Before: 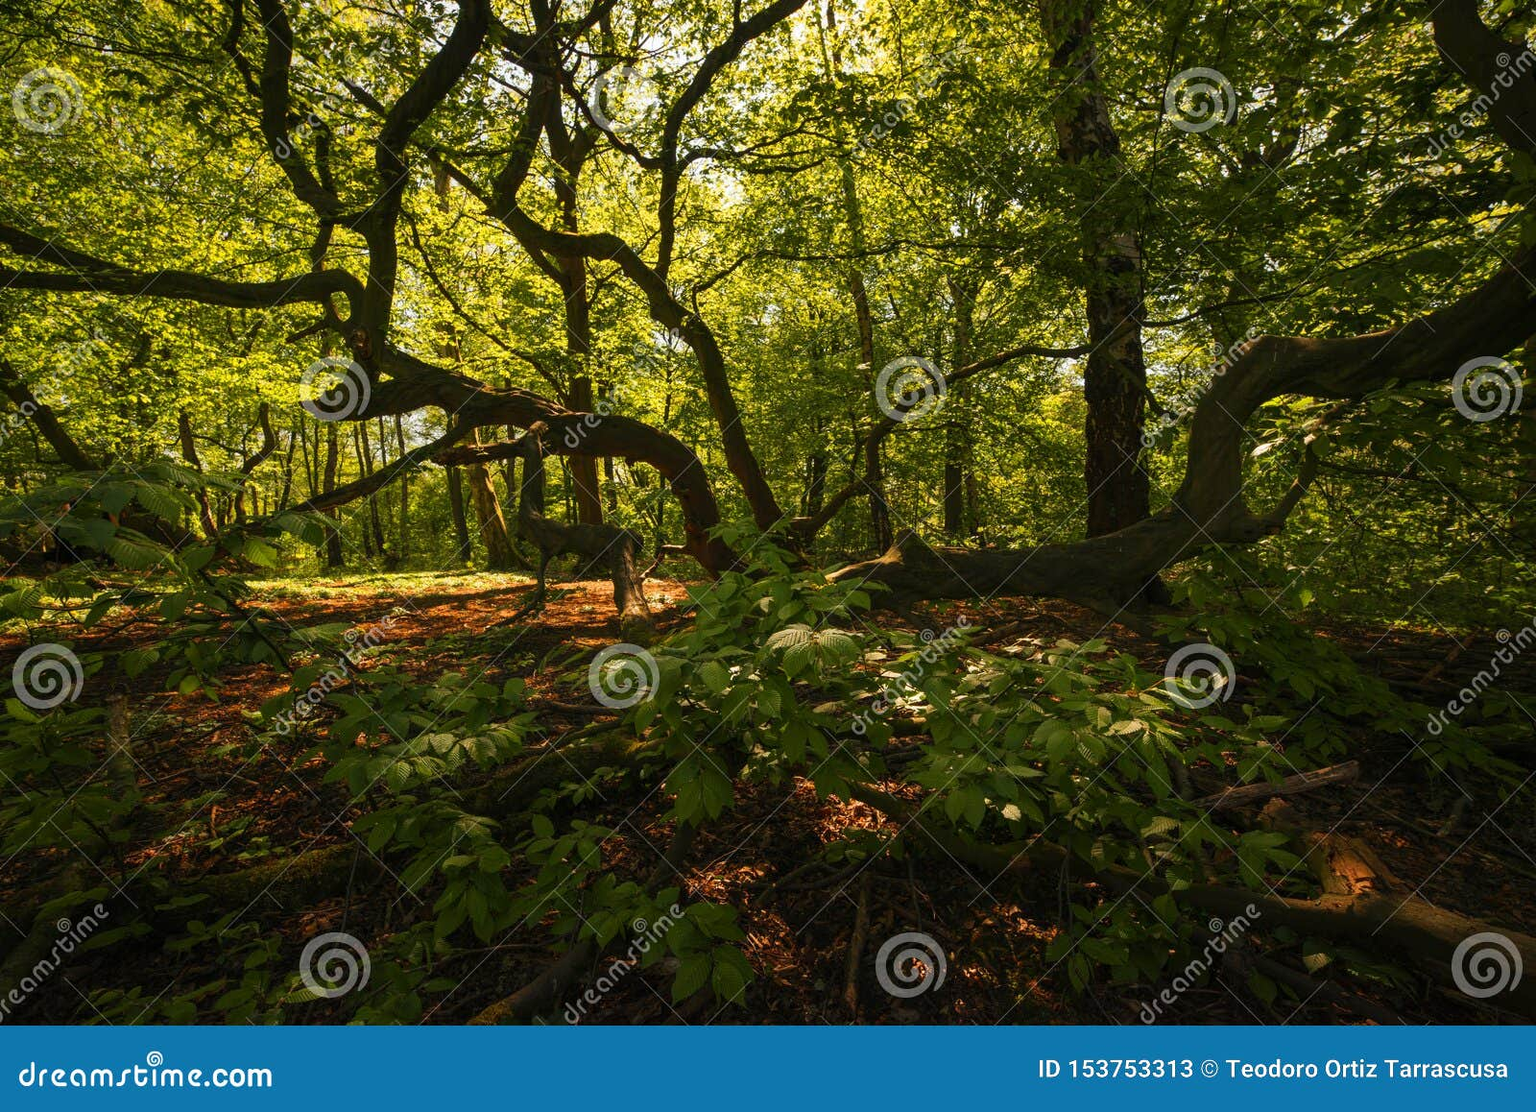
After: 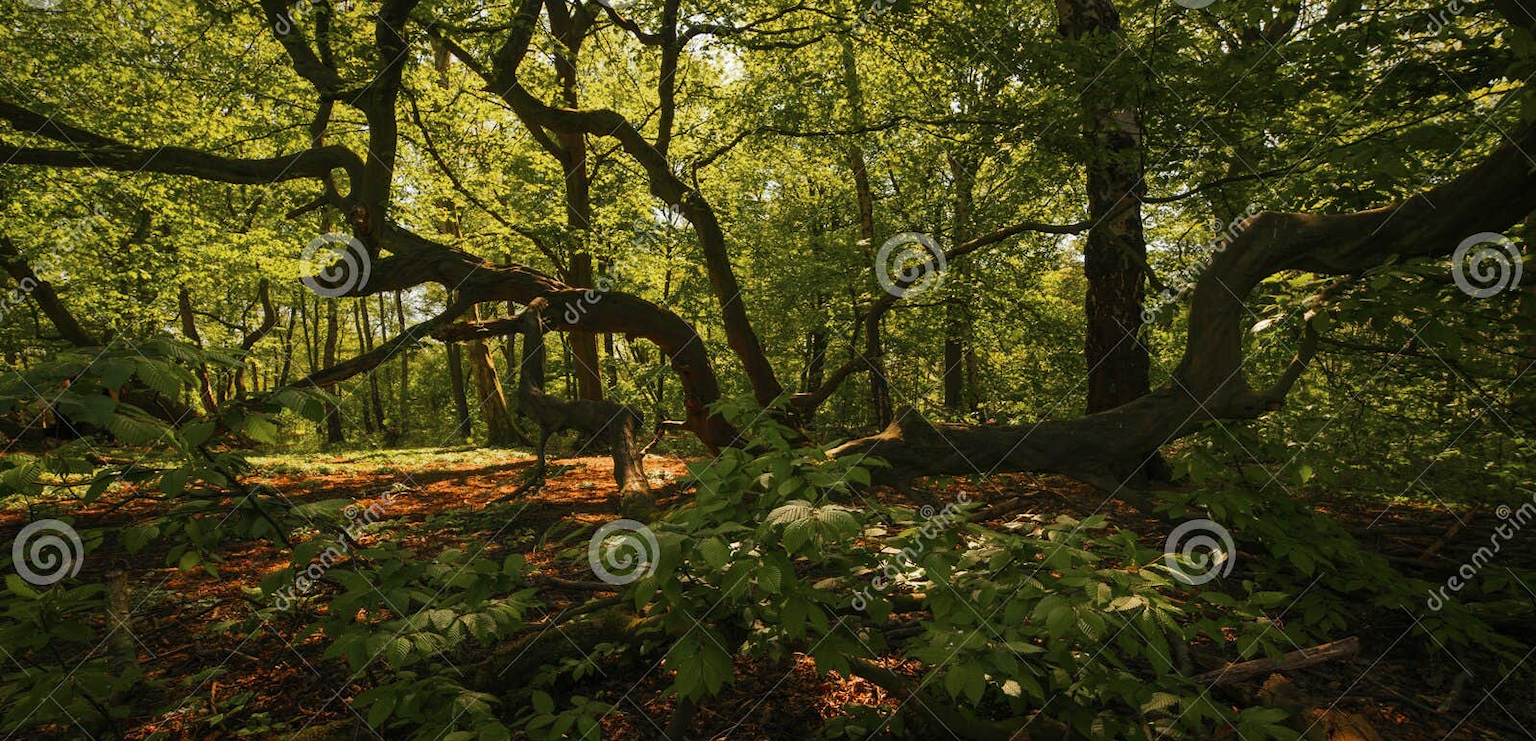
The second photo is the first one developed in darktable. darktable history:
crop: top 11.166%, bottom 22.168%
color zones: curves: ch0 [(0, 0.5) (0.143, 0.5) (0.286, 0.456) (0.429, 0.5) (0.571, 0.5) (0.714, 0.5) (0.857, 0.5) (1, 0.5)]; ch1 [(0, 0.5) (0.143, 0.5) (0.286, 0.422) (0.429, 0.5) (0.571, 0.5) (0.714, 0.5) (0.857, 0.5) (1, 0.5)]
